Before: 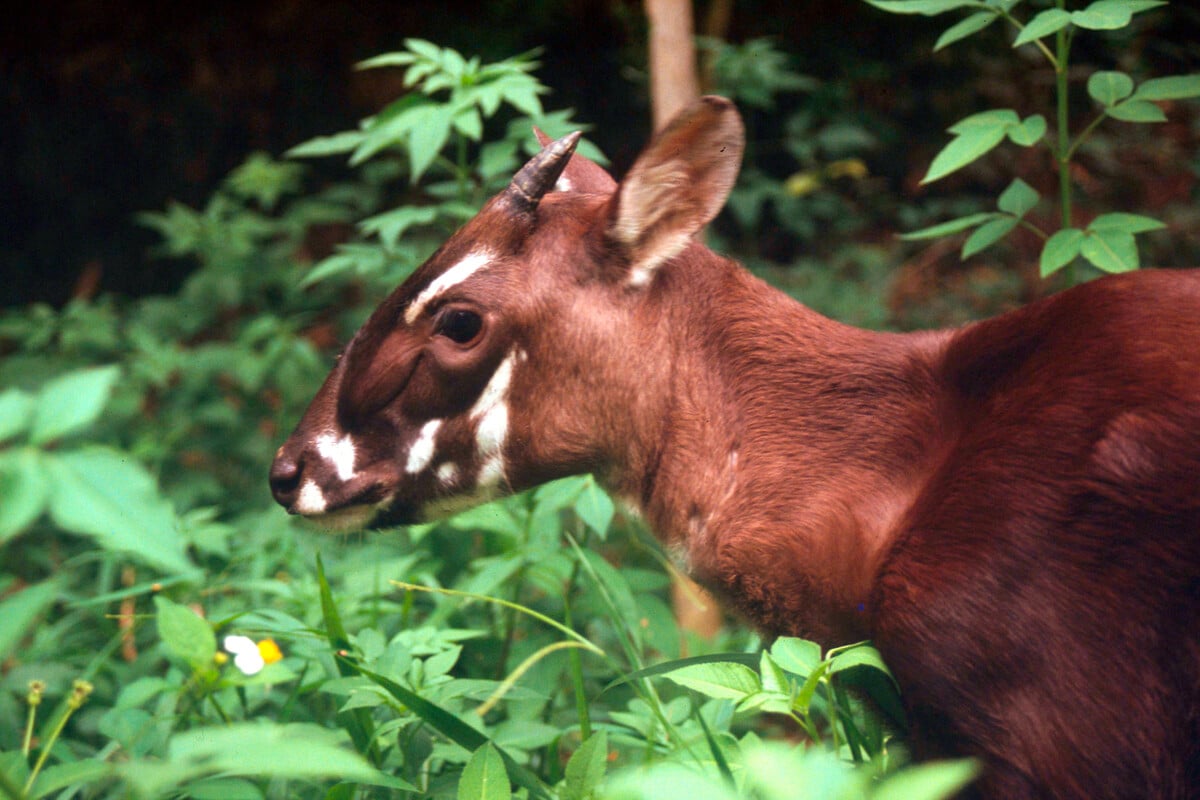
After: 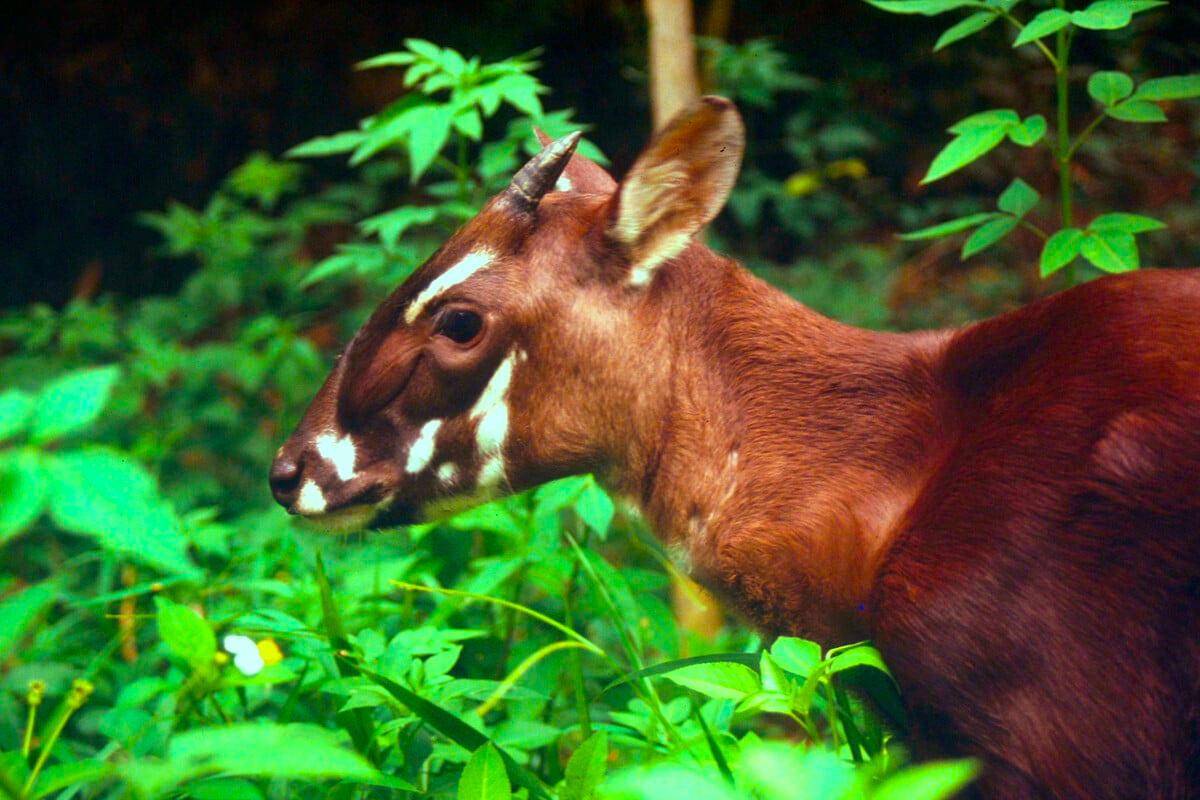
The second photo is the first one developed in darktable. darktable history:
white balance: red 1.045, blue 0.932
color balance: mode lift, gamma, gain (sRGB), lift [0.997, 0.979, 1.021, 1.011], gamma [1, 1.084, 0.916, 0.998], gain [1, 0.87, 1.13, 1.101], contrast 4.55%, contrast fulcrum 38.24%, output saturation 104.09%
color balance rgb: linear chroma grading › global chroma 15%, perceptual saturation grading › global saturation 30%
